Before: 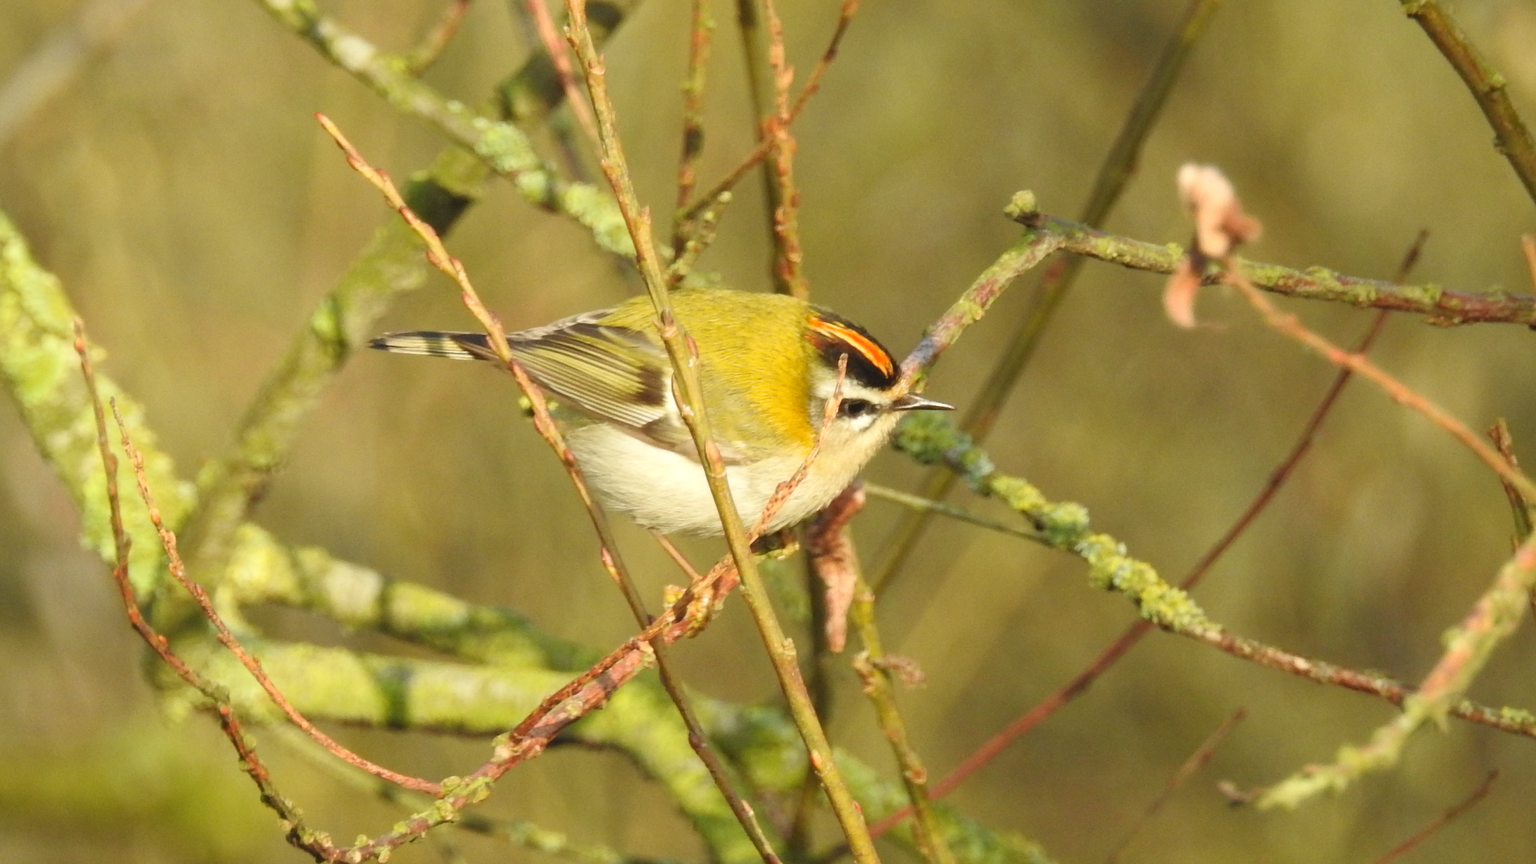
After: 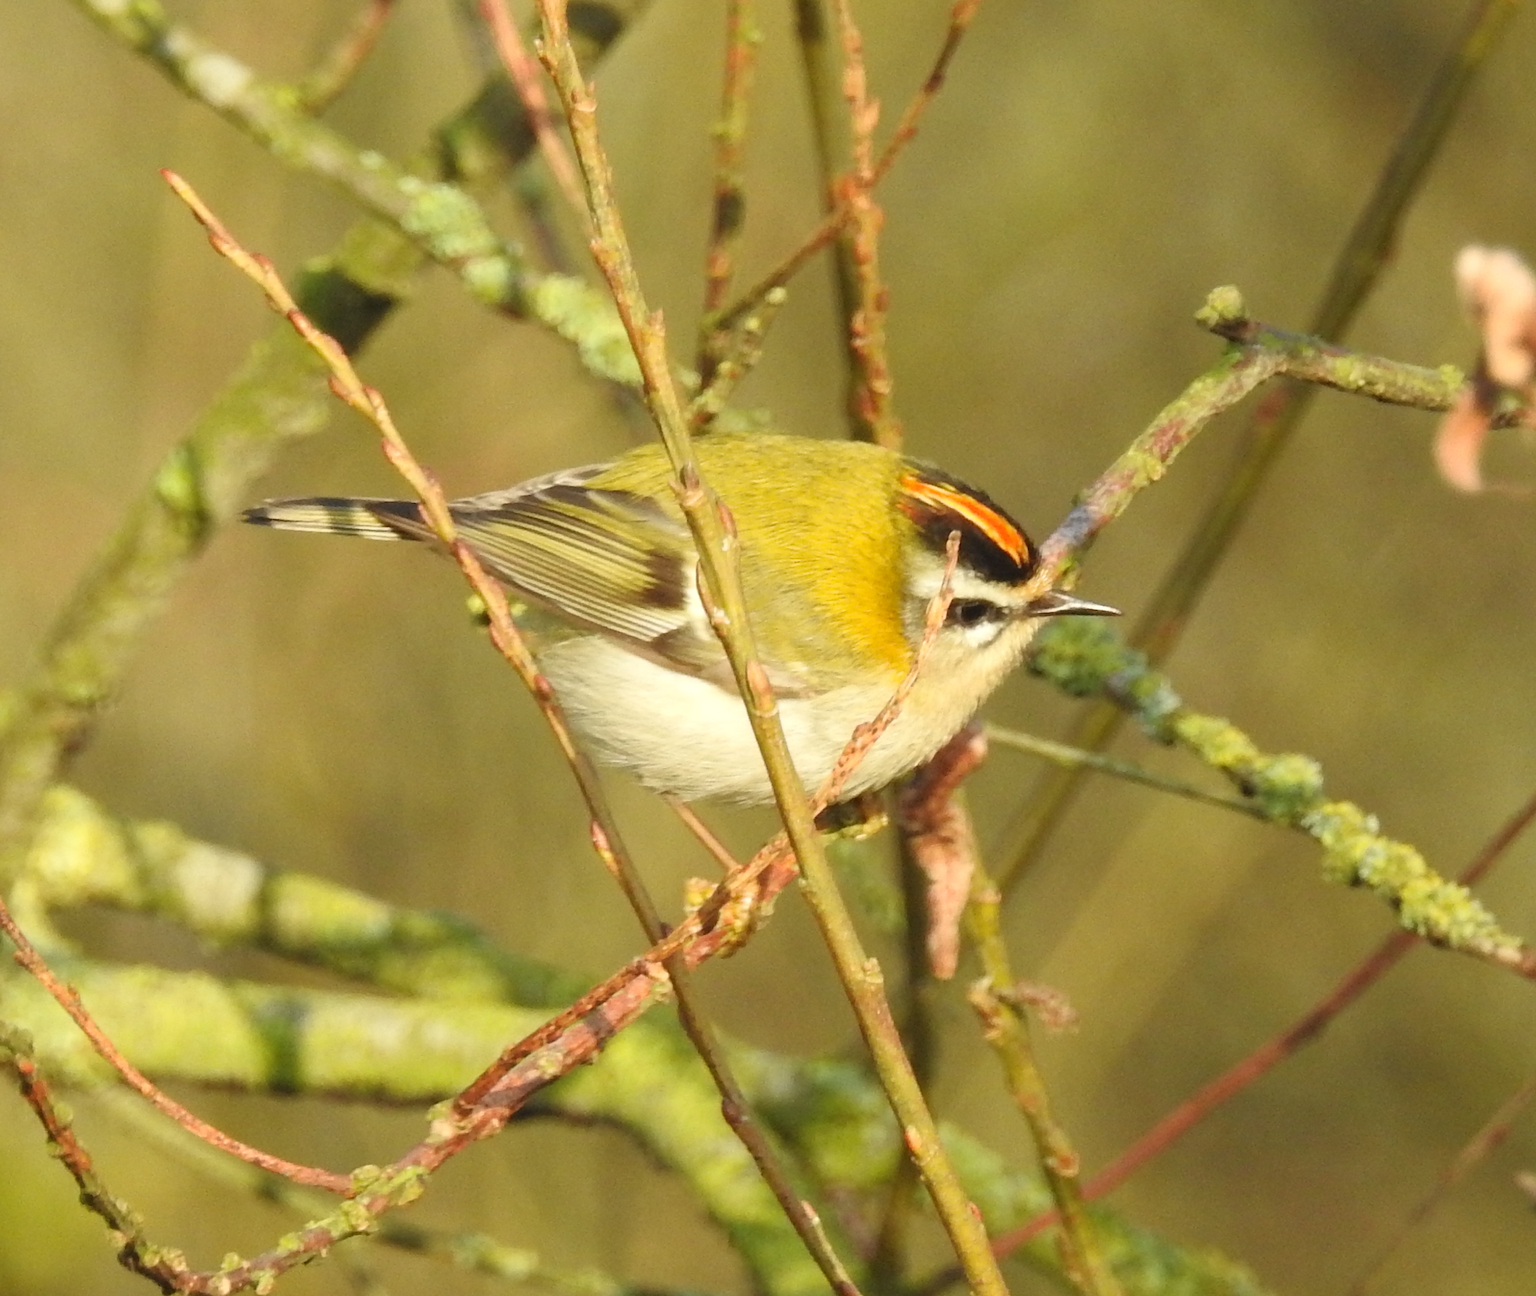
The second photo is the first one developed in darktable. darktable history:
crop and rotate: left 13.537%, right 19.796%
sharpen: amount 0.2
